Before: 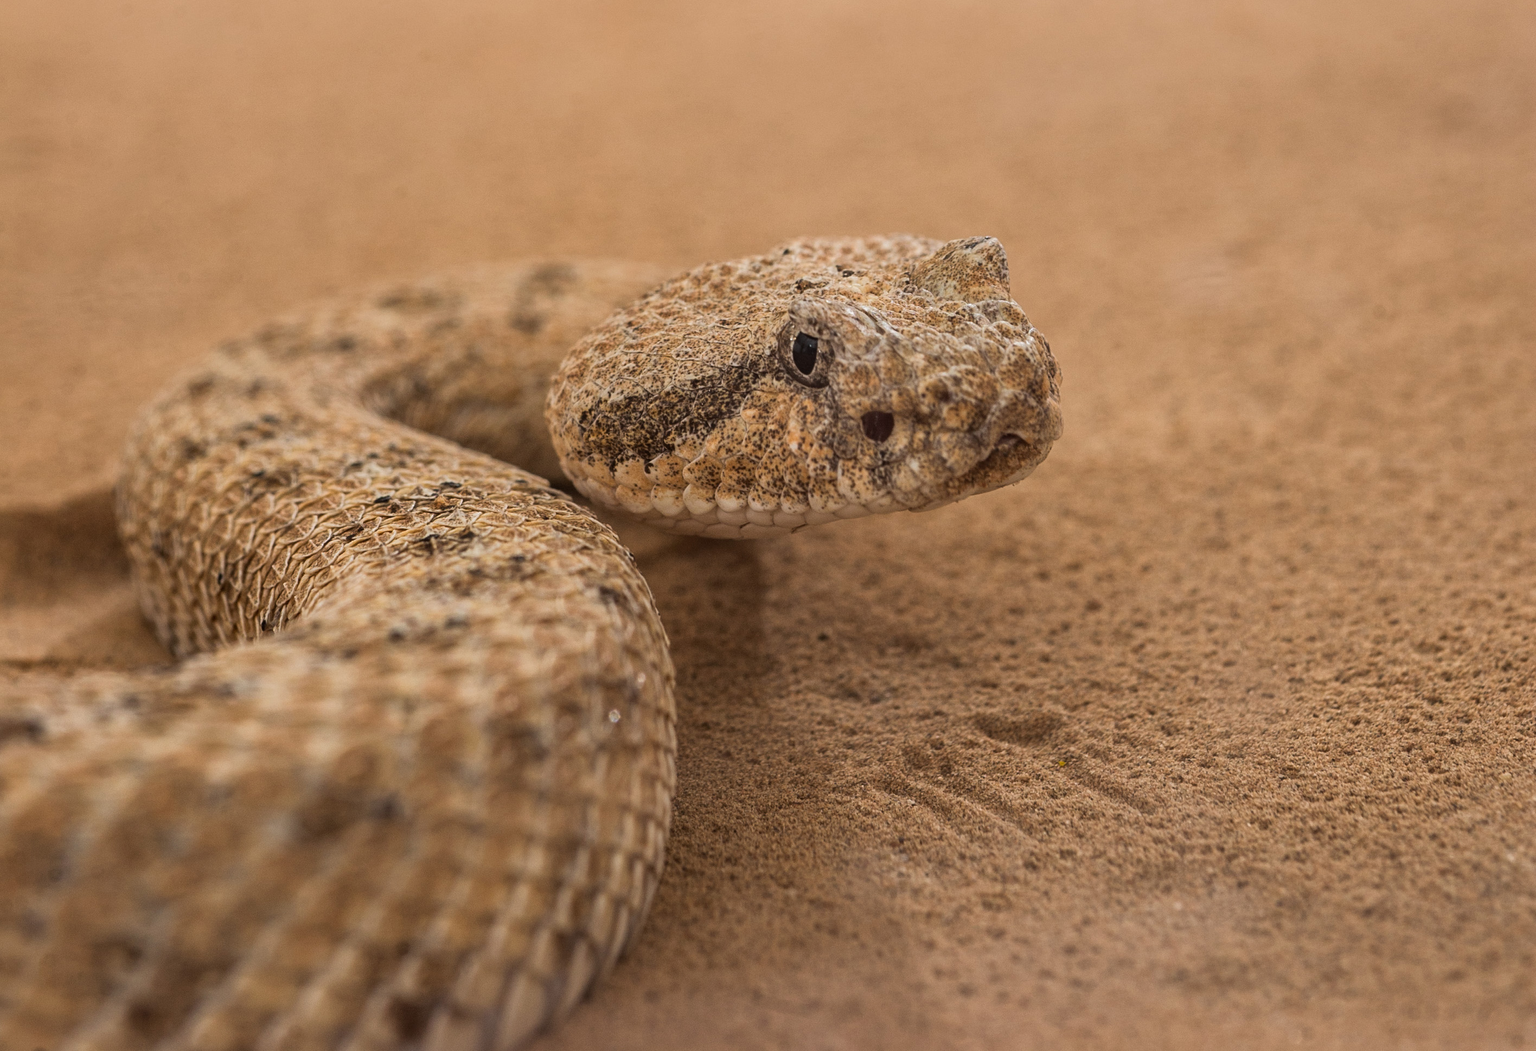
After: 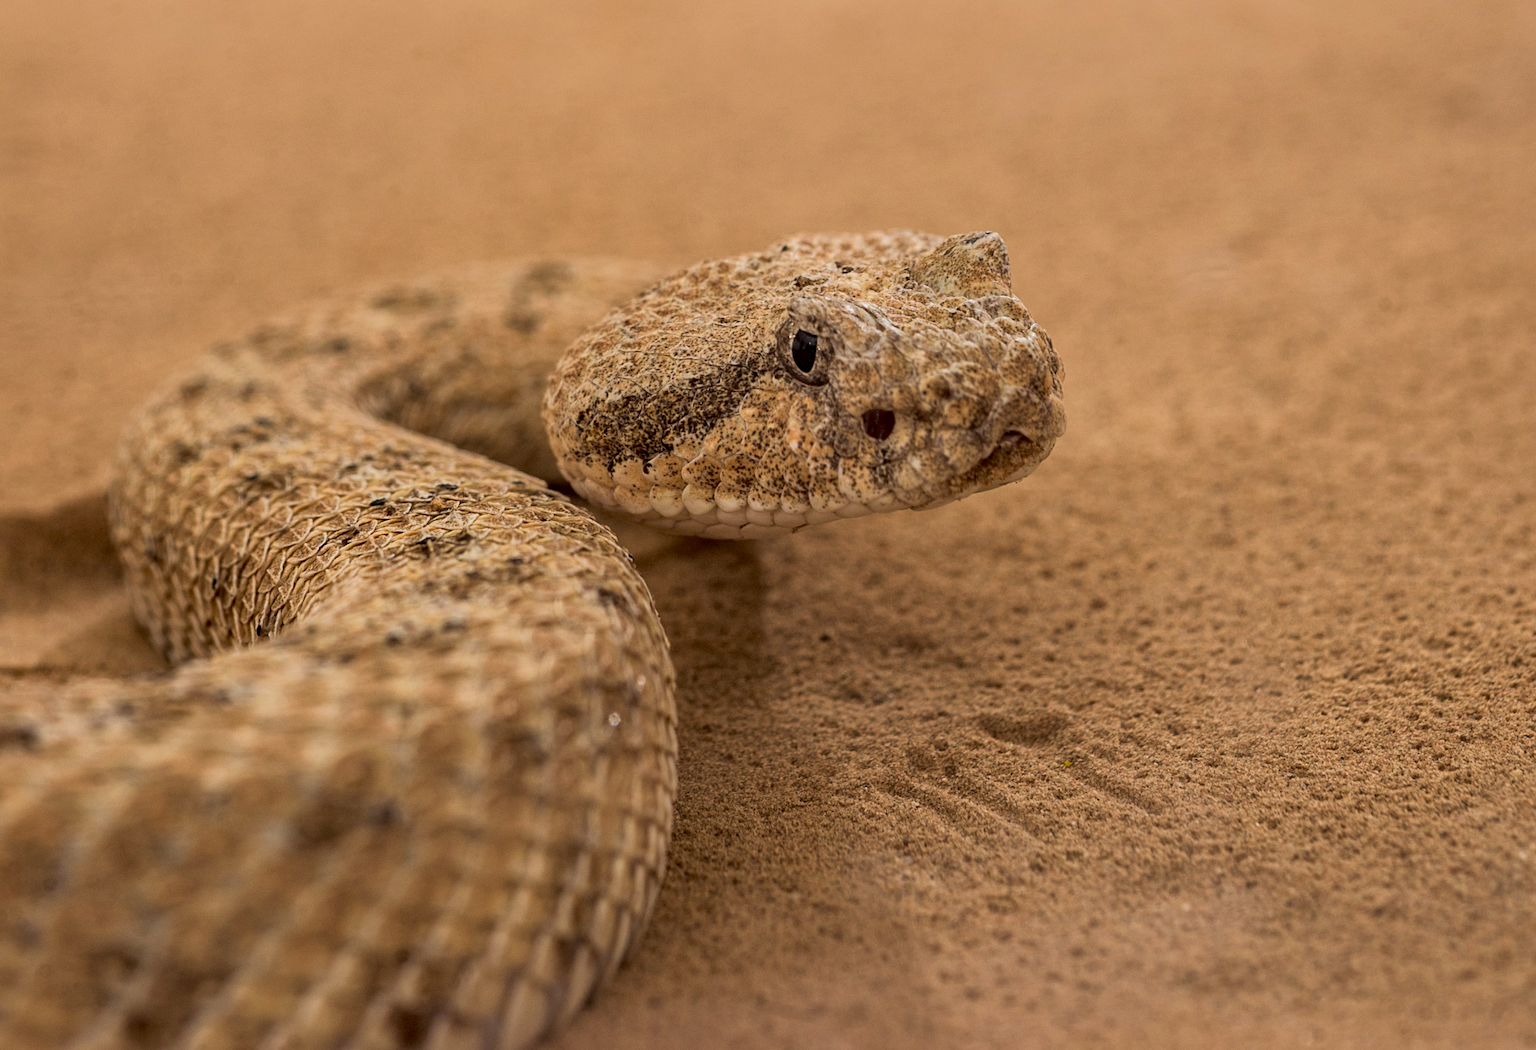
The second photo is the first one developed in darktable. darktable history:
rotate and perspective: rotation -0.45°, automatic cropping original format, crop left 0.008, crop right 0.992, crop top 0.012, crop bottom 0.988
shadows and highlights: shadows 25, highlights -25
velvia: on, module defaults
exposure: black level correction 0.009, exposure 0.014 EV, compensate highlight preservation false
